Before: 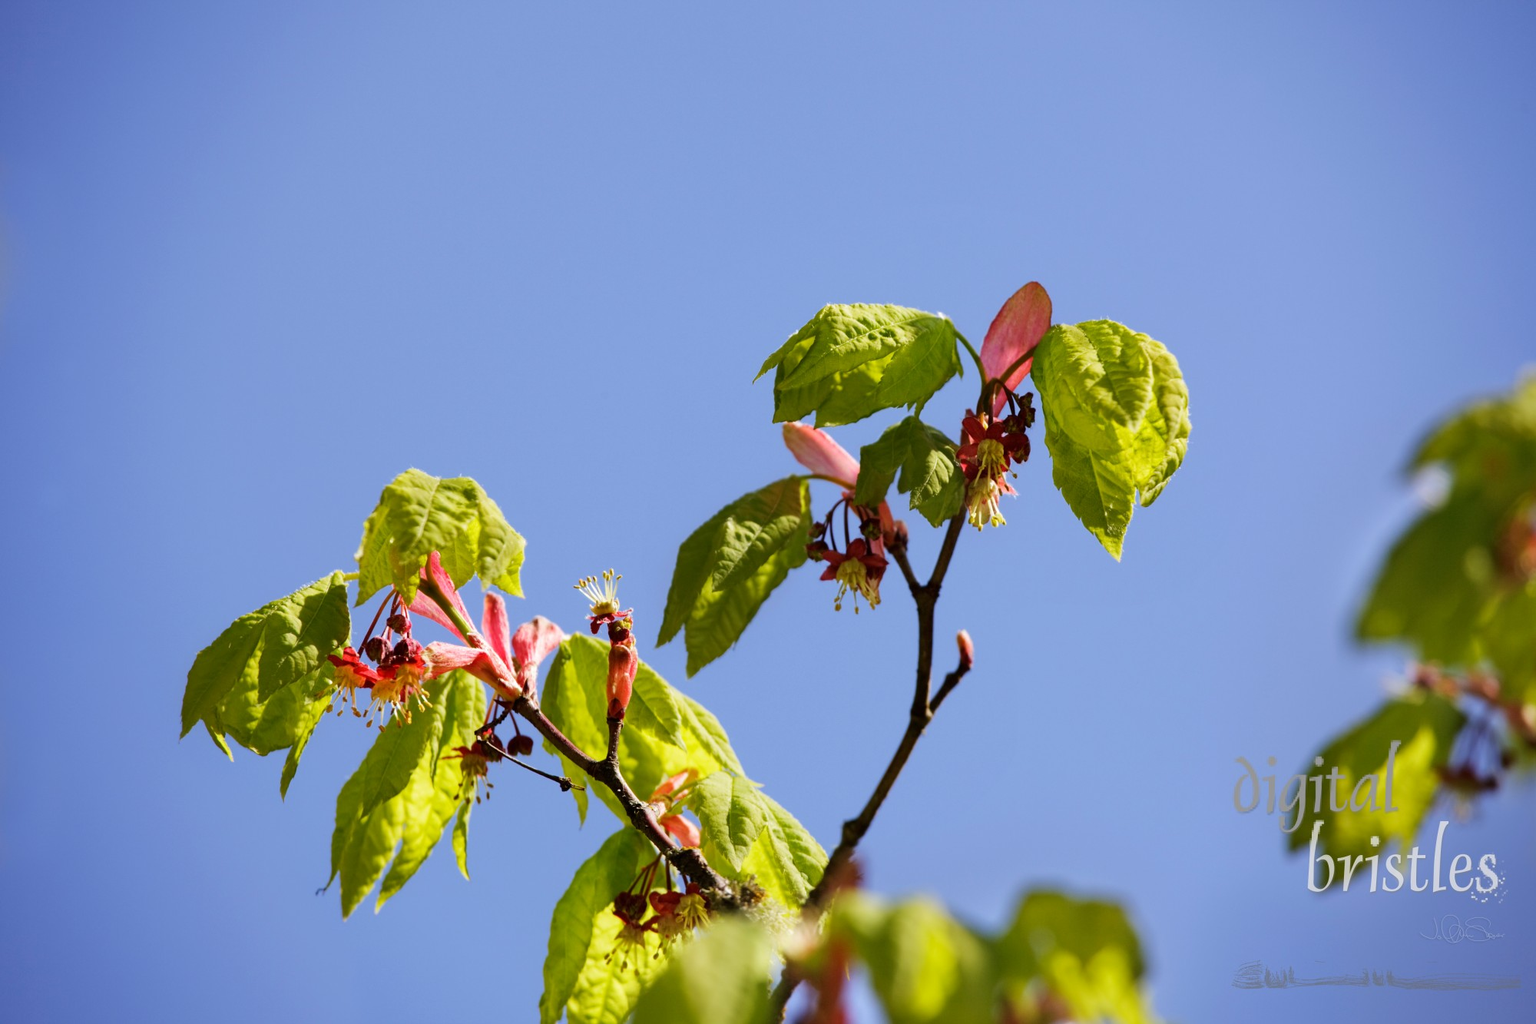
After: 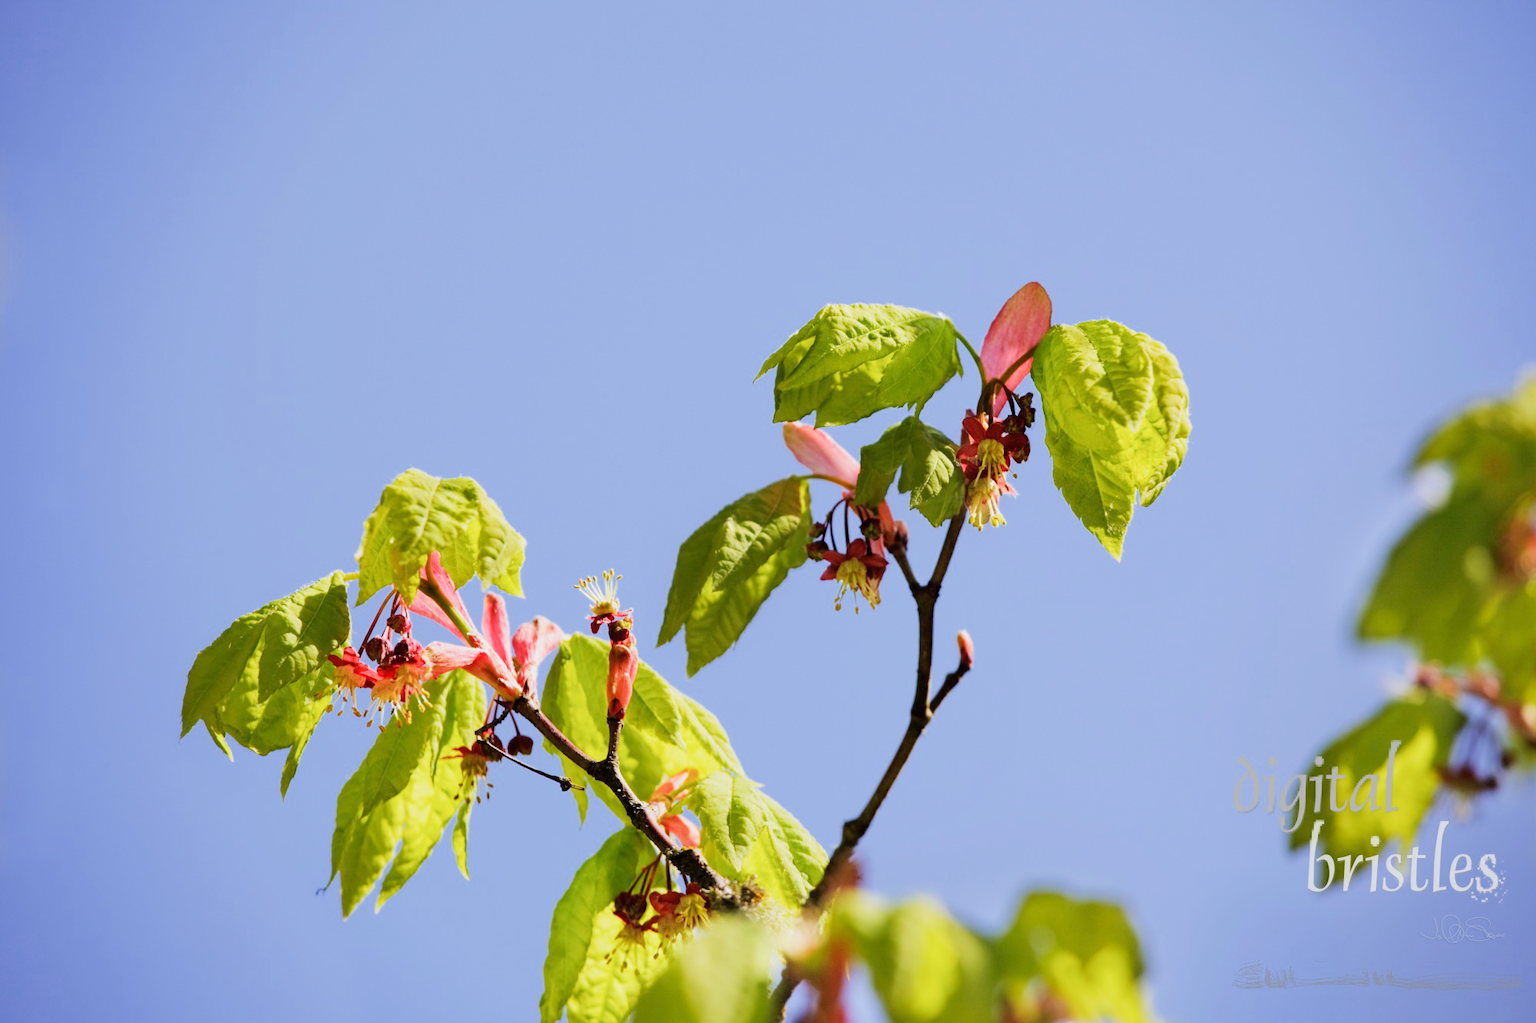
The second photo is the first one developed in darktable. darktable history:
exposure: black level correction 0, exposure 0.953 EV, compensate exposure bias true, compensate highlight preservation false
filmic rgb: black relative exposure -7.65 EV, white relative exposure 4.56 EV, threshold 3.04 EV, hardness 3.61, contrast in shadows safe, enable highlight reconstruction true
tone equalizer: -7 EV 0.218 EV, -6 EV 0.099 EV, -5 EV 0.07 EV, -4 EV 0.051 EV, -2 EV -0.037 EV, -1 EV -0.053 EV, +0 EV -0.055 EV
